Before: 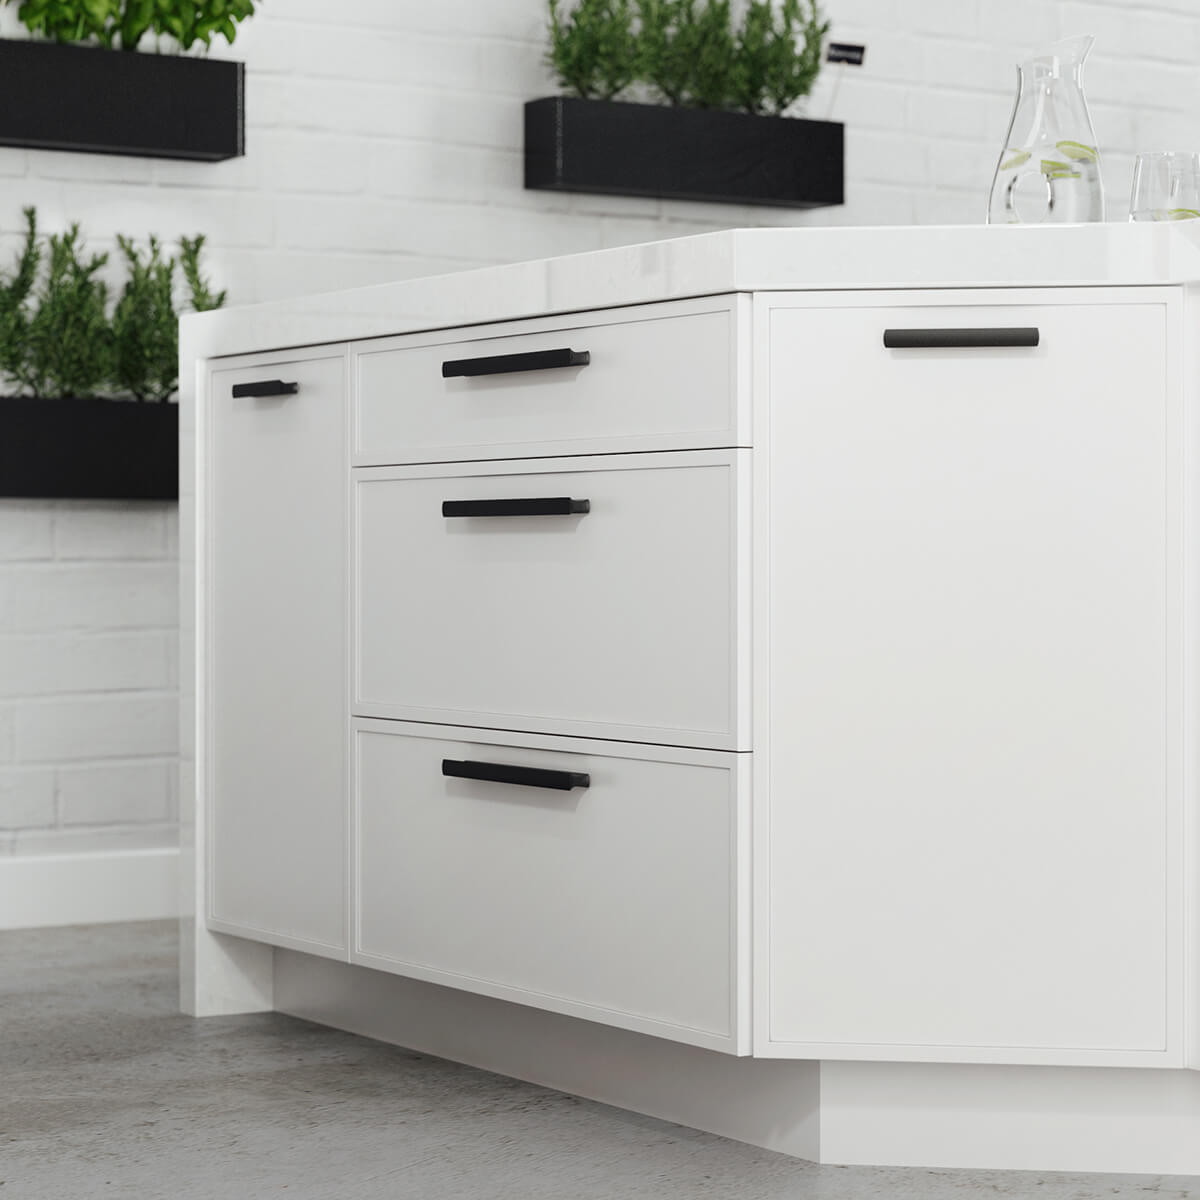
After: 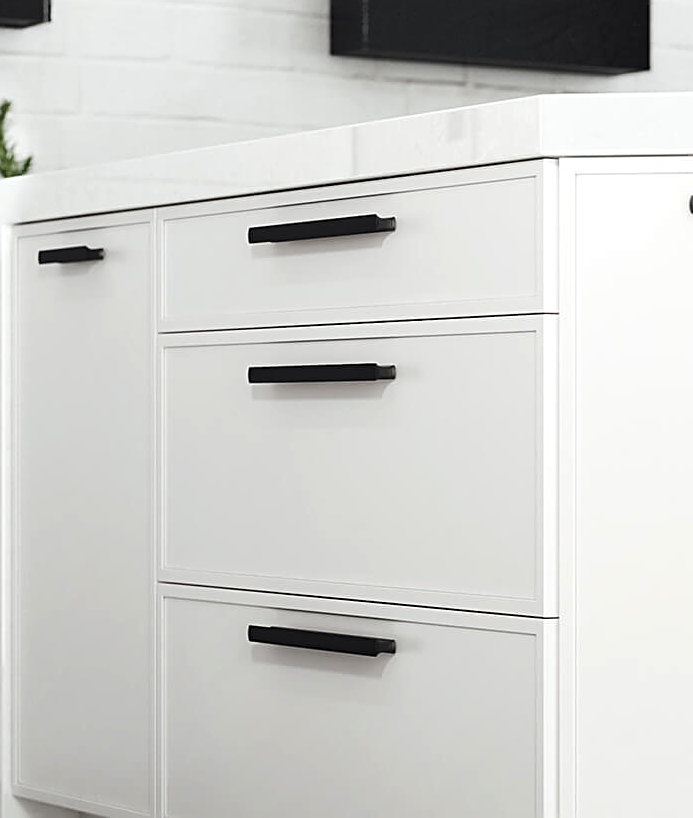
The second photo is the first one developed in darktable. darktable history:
crop: left 16.202%, top 11.208%, right 26.045%, bottom 20.557%
sharpen: on, module defaults
tone equalizer: -8 EV -0.001 EV, -7 EV 0.001 EV, -6 EV -0.002 EV, -5 EV -0.003 EV, -4 EV -0.062 EV, -3 EV -0.222 EV, -2 EV -0.267 EV, -1 EV 0.105 EV, +0 EV 0.303 EV
